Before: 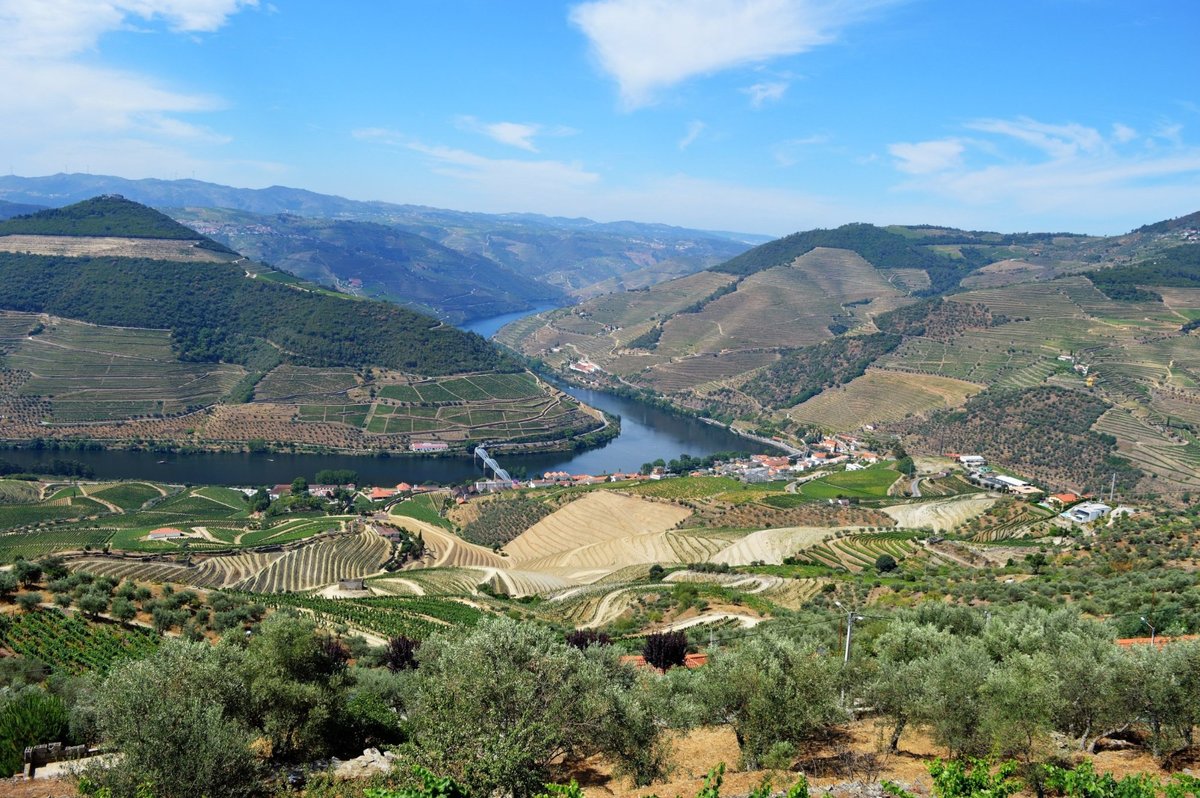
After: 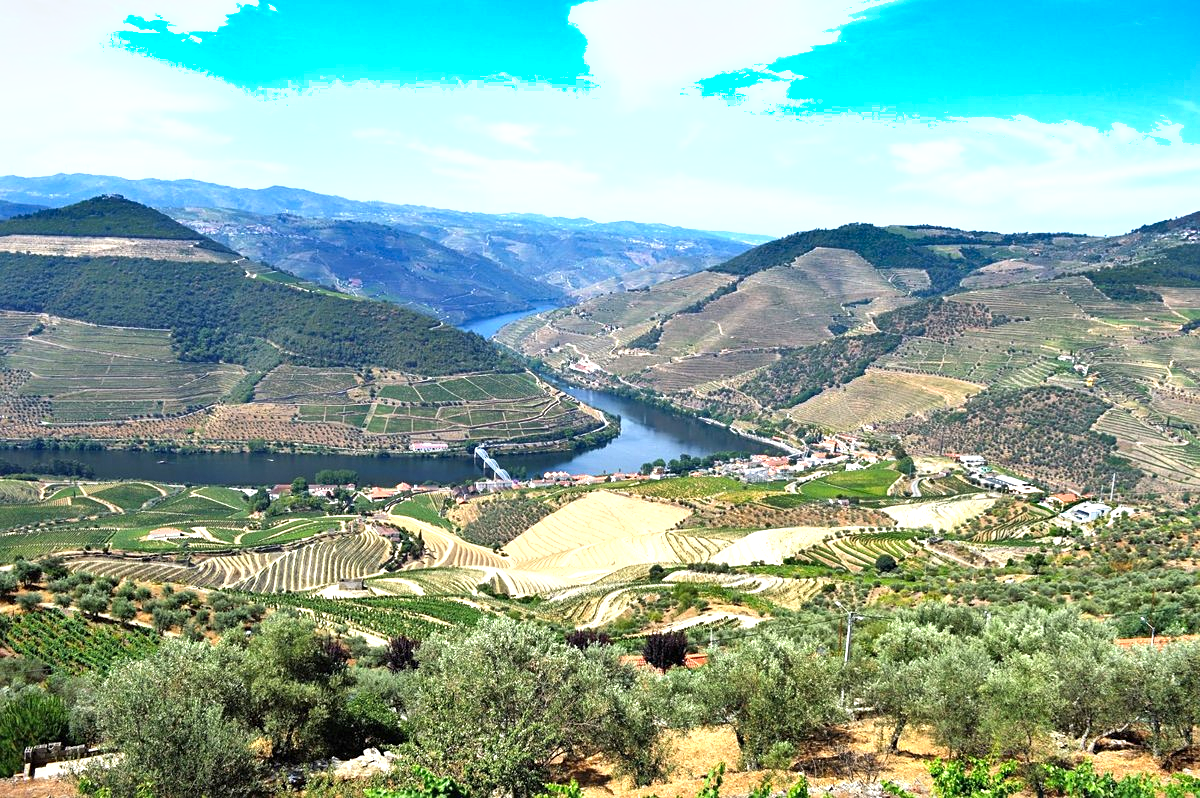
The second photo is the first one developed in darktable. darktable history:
exposure: black level correction 0, exposure 1 EV, compensate highlight preservation false
shadows and highlights: low approximation 0.01, soften with gaussian
base curve: exposure shift 0.01, preserve colors none
sharpen: amount 0.214
